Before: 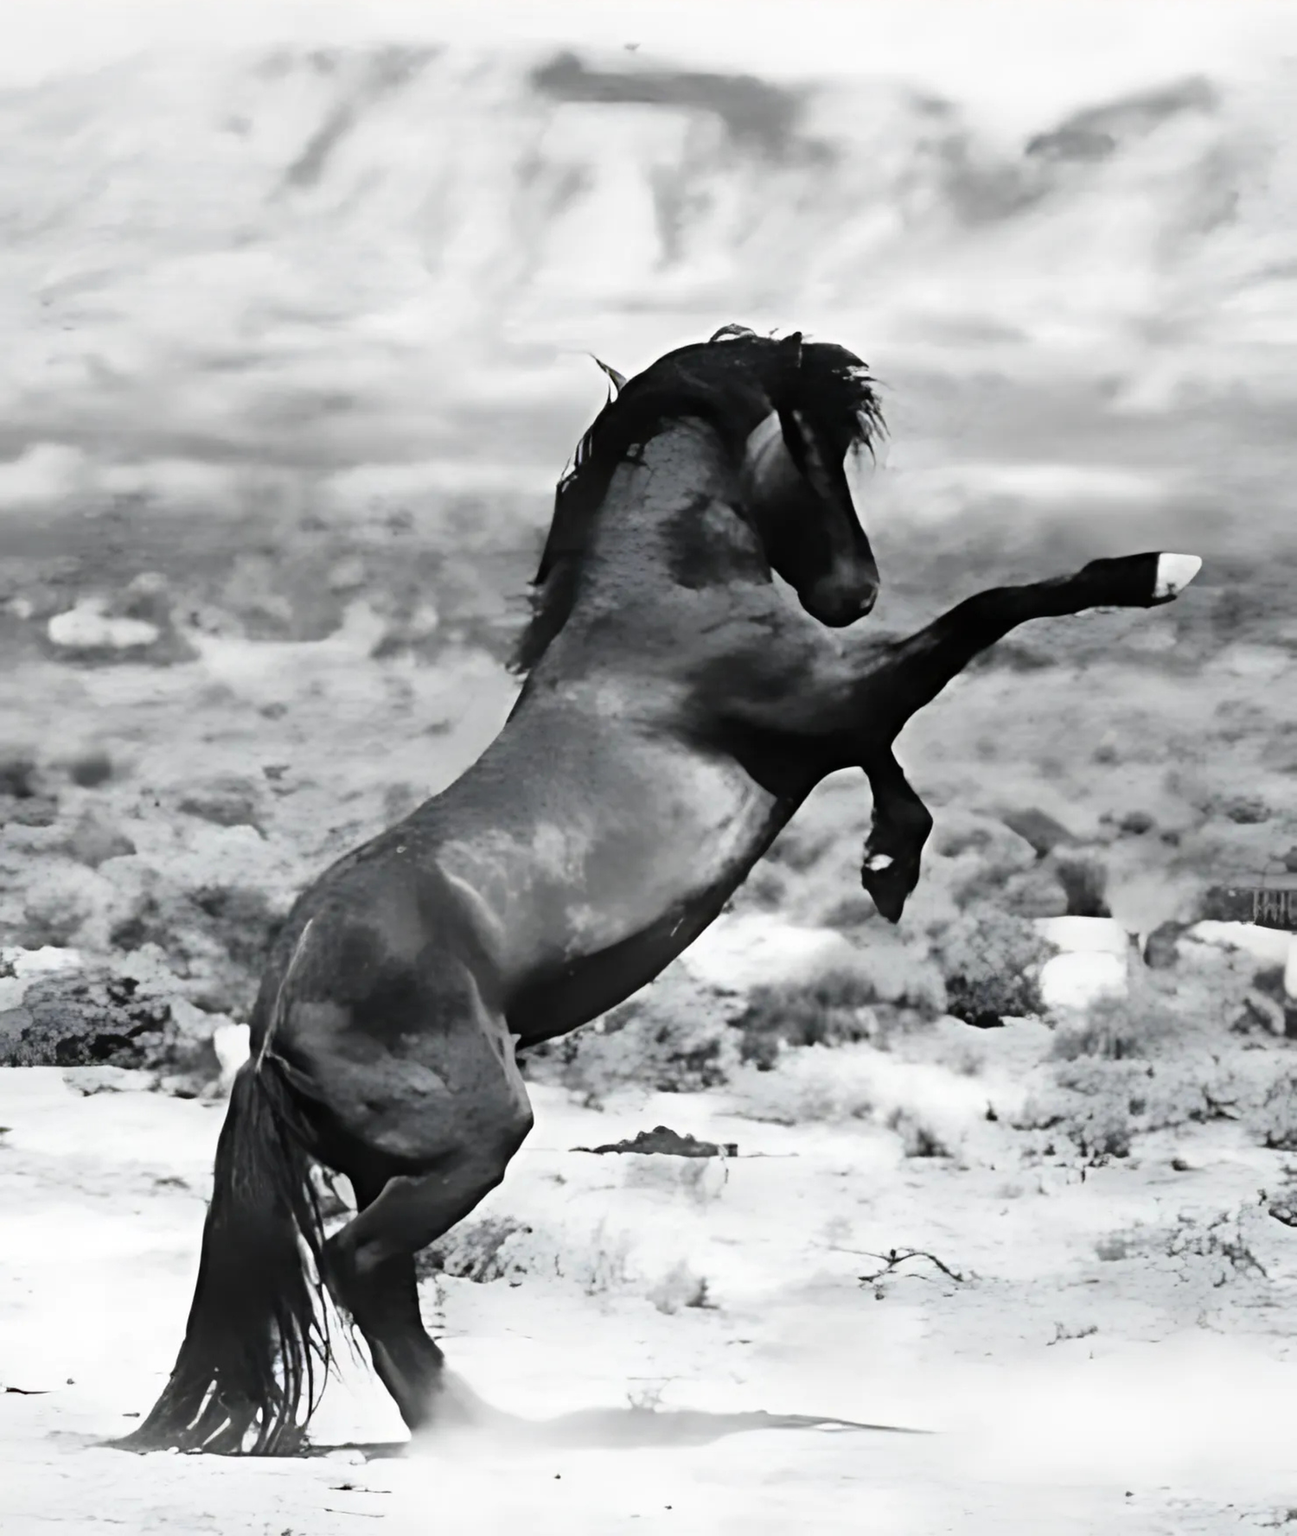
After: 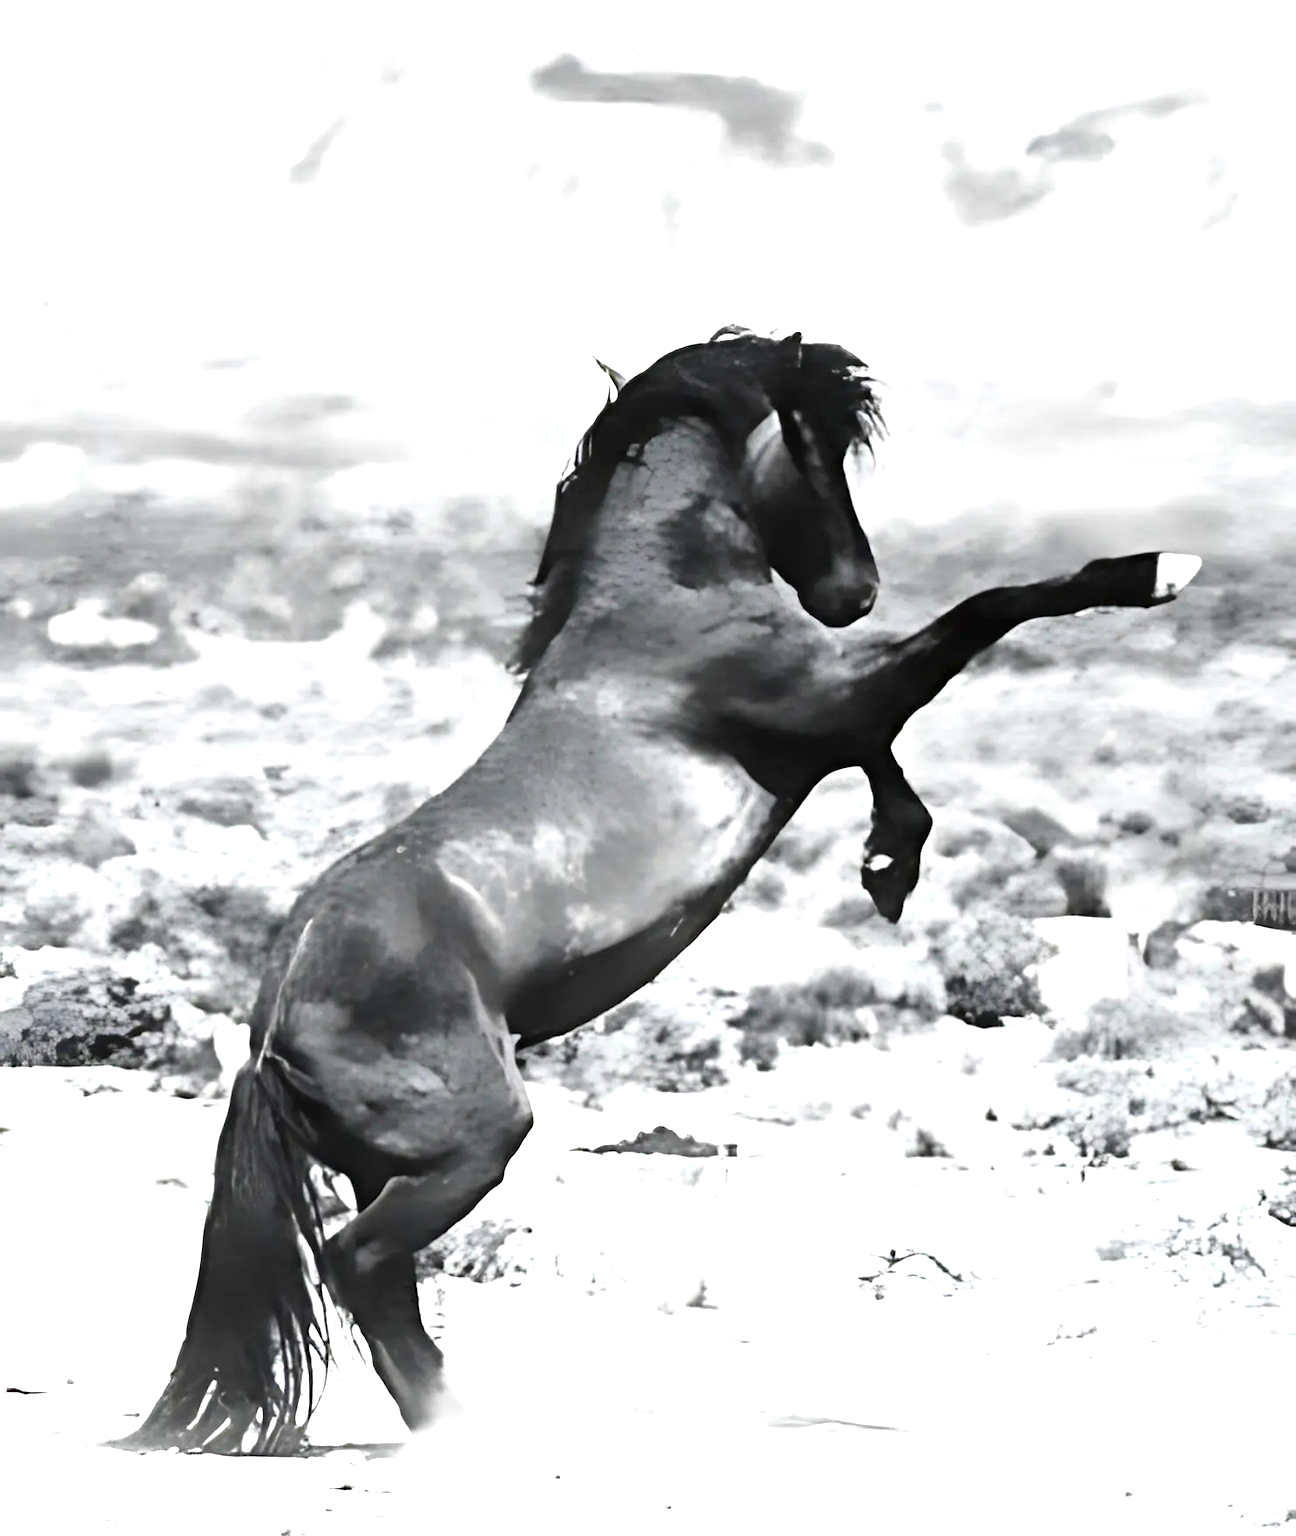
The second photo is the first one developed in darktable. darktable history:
exposure: black level correction 0, exposure 1 EV, compensate exposure bias true, compensate highlight preservation false
